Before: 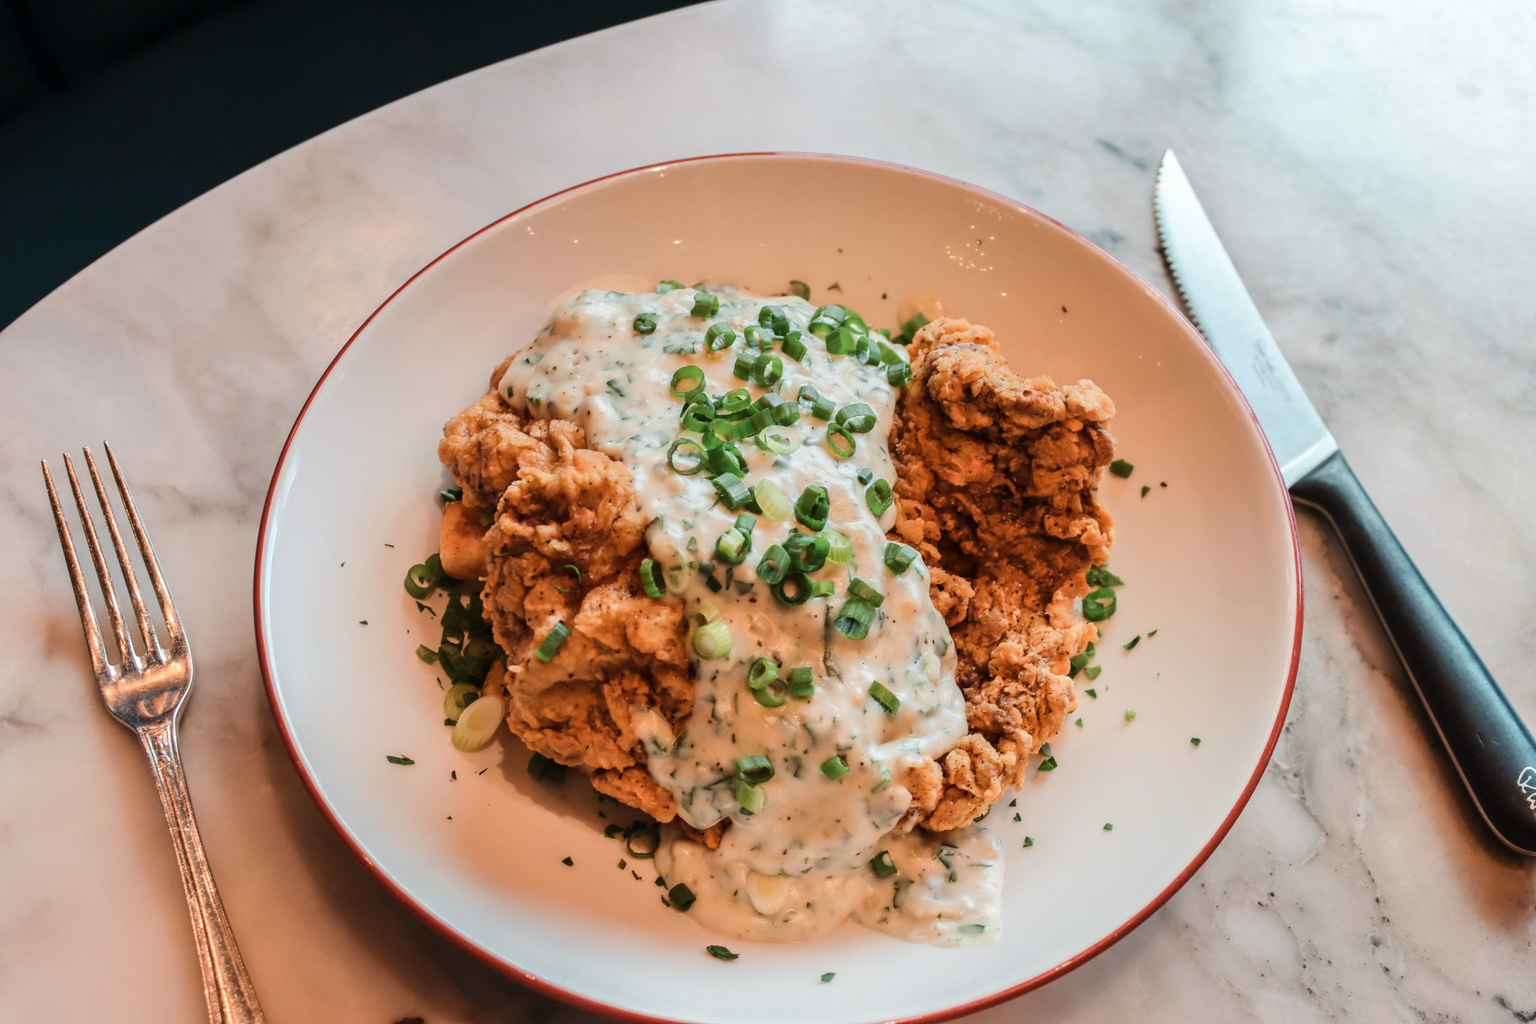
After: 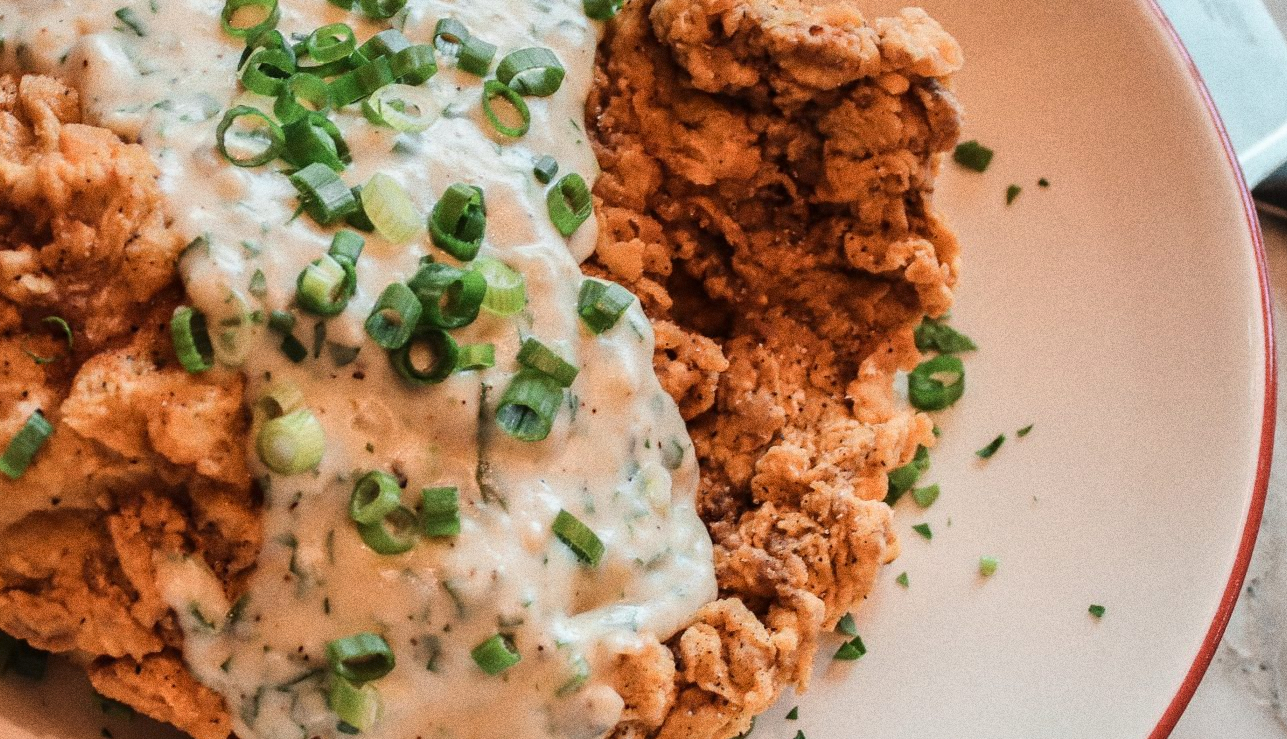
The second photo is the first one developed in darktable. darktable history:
crop: left 35.03%, top 36.625%, right 14.663%, bottom 20.057%
tone equalizer: on, module defaults
grain: coarseness 0.09 ISO, strength 40%
